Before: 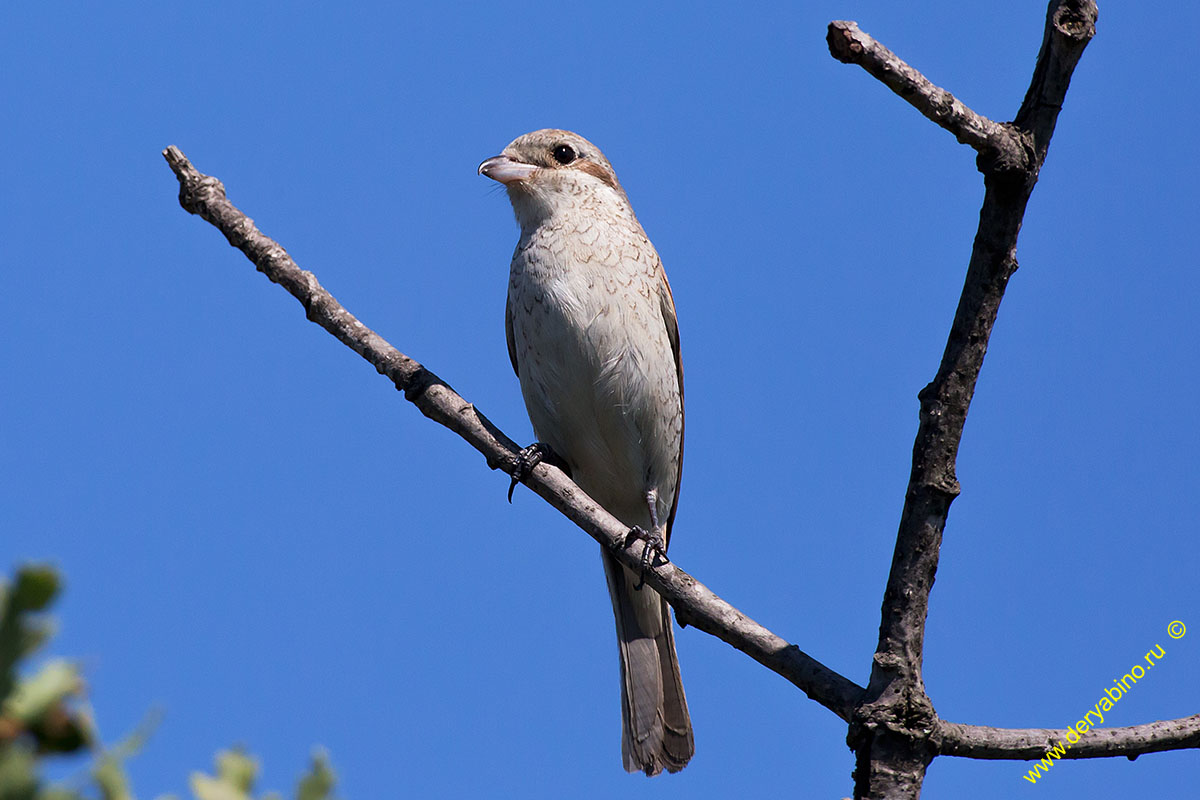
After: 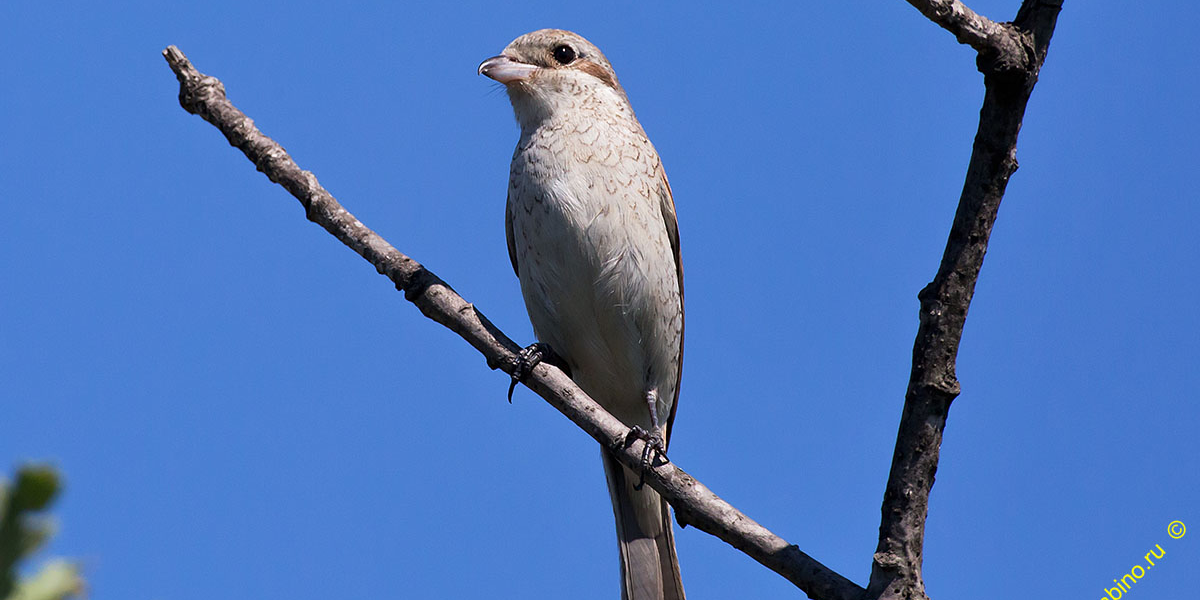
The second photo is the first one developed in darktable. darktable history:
crop and rotate: top 12.571%, bottom 12.384%
shadows and highlights: shadows 49.39, highlights -42.96, soften with gaussian
